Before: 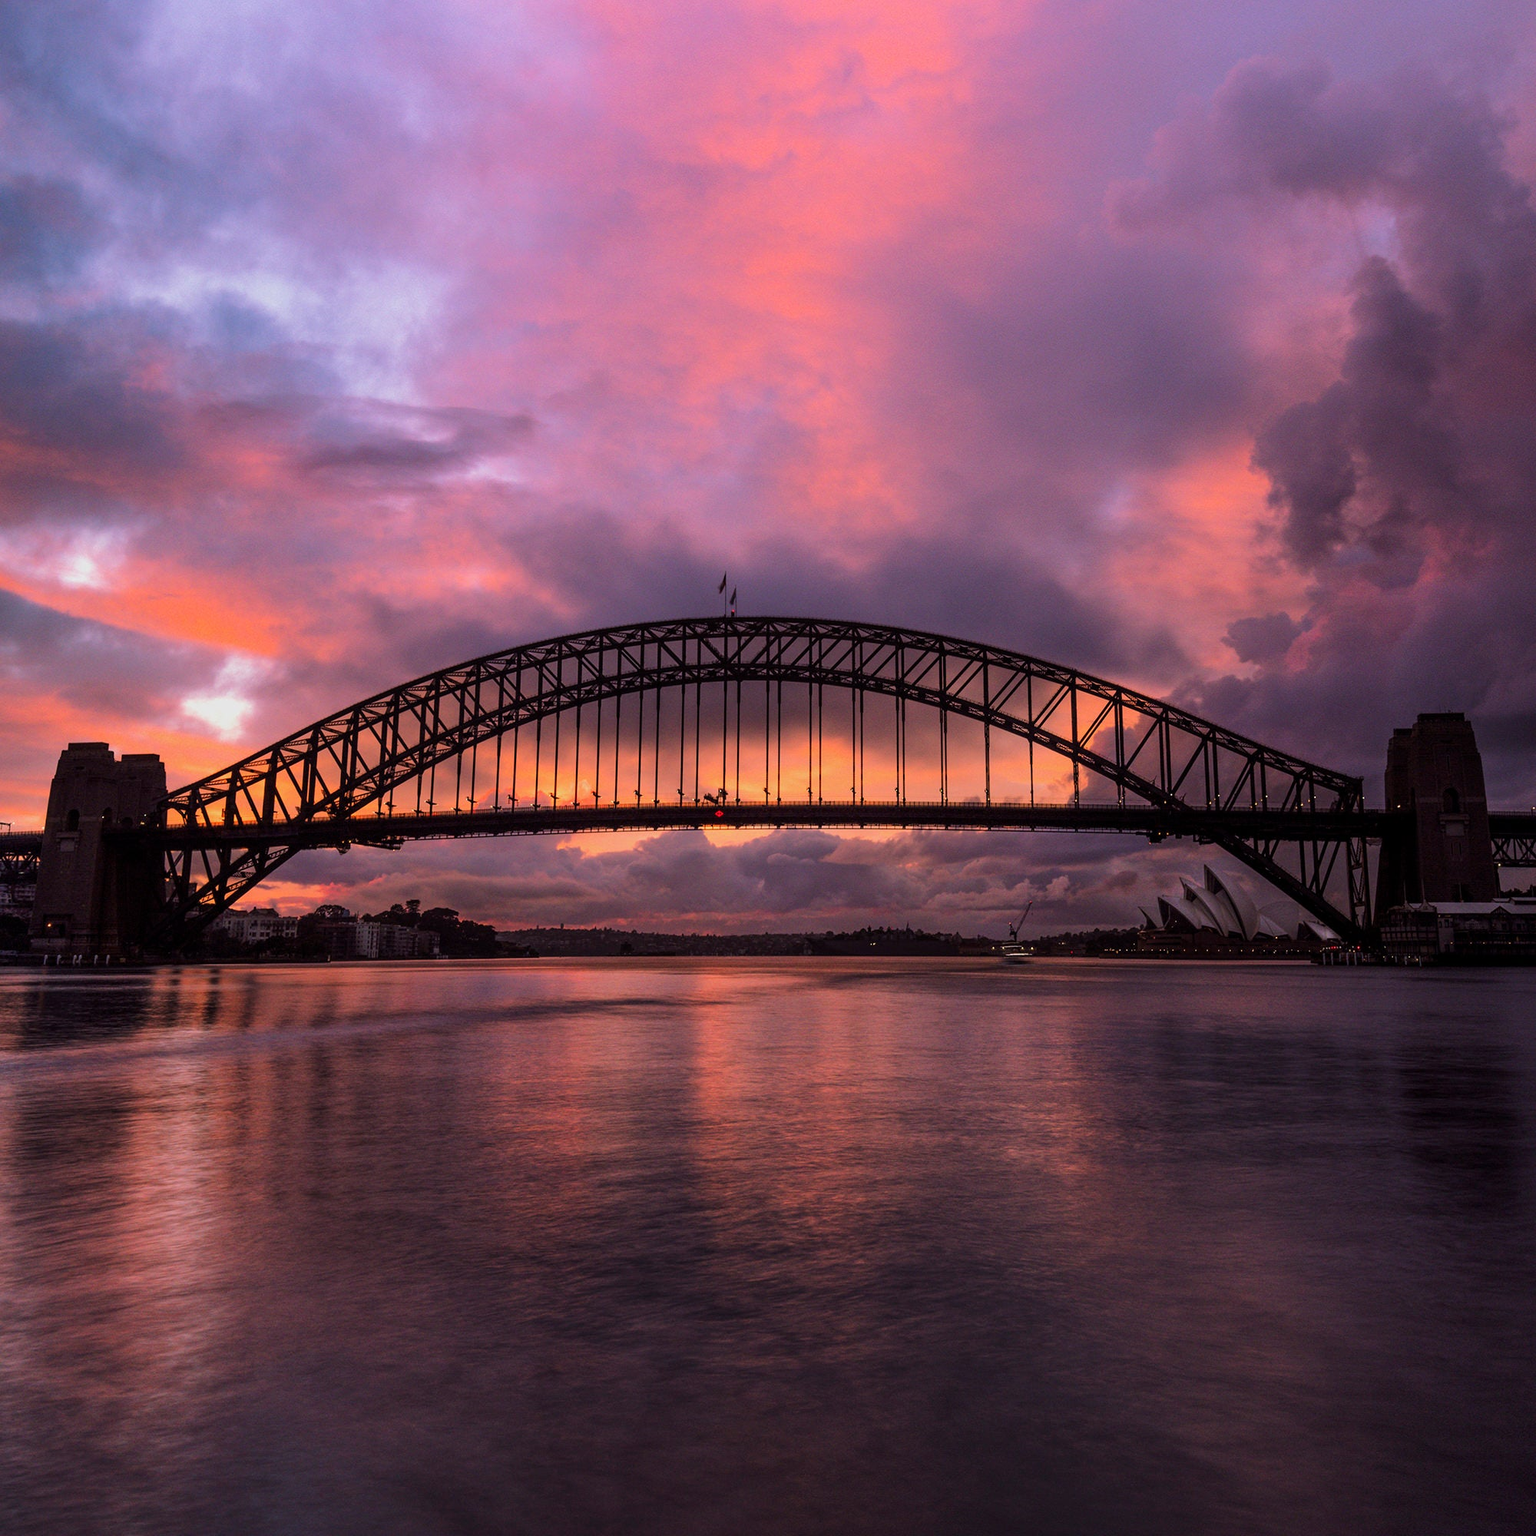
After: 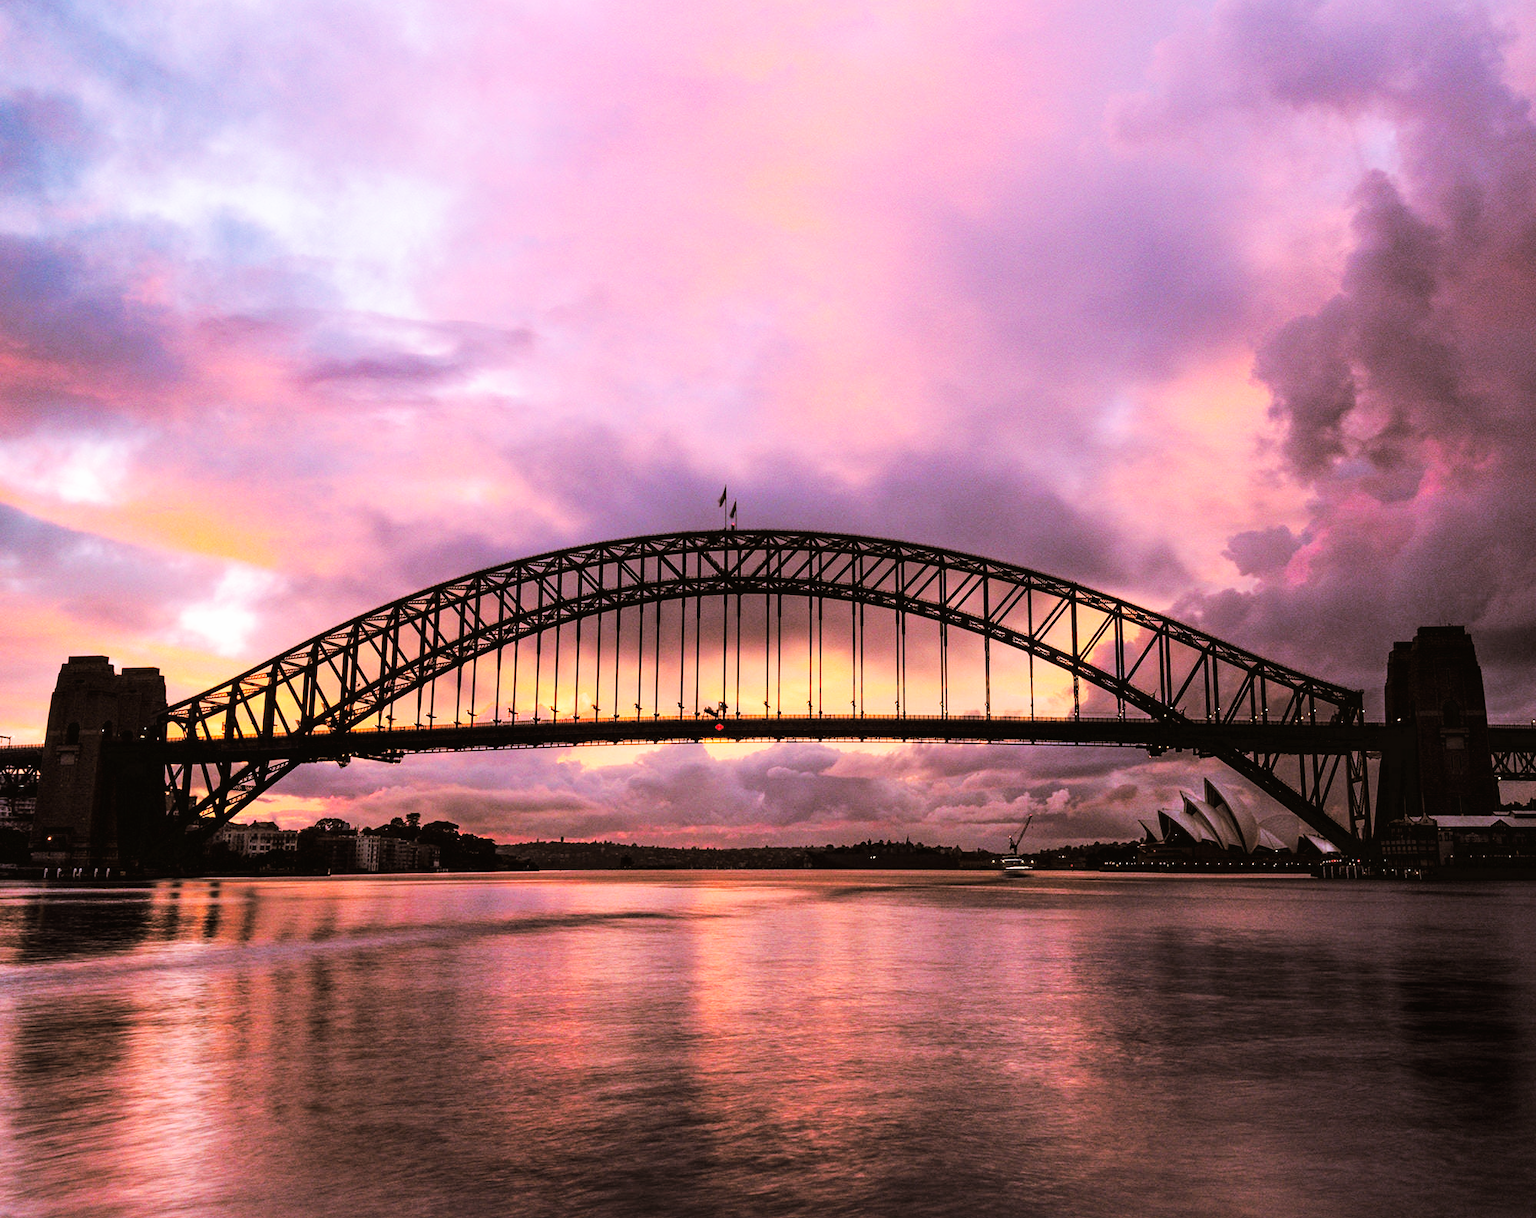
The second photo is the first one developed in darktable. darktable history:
split-toning: shadows › hue 32.4°, shadows › saturation 0.51, highlights › hue 180°, highlights › saturation 0, balance -60.17, compress 55.19%
white balance: emerald 1
crop and rotate: top 5.667%, bottom 14.937%
base curve: curves: ch0 [(0, 0.003) (0.001, 0.002) (0.006, 0.004) (0.02, 0.022) (0.048, 0.086) (0.094, 0.234) (0.162, 0.431) (0.258, 0.629) (0.385, 0.8) (0.548, 0.918) (0.751, 0.988) (1, 1)], preserve colors none
